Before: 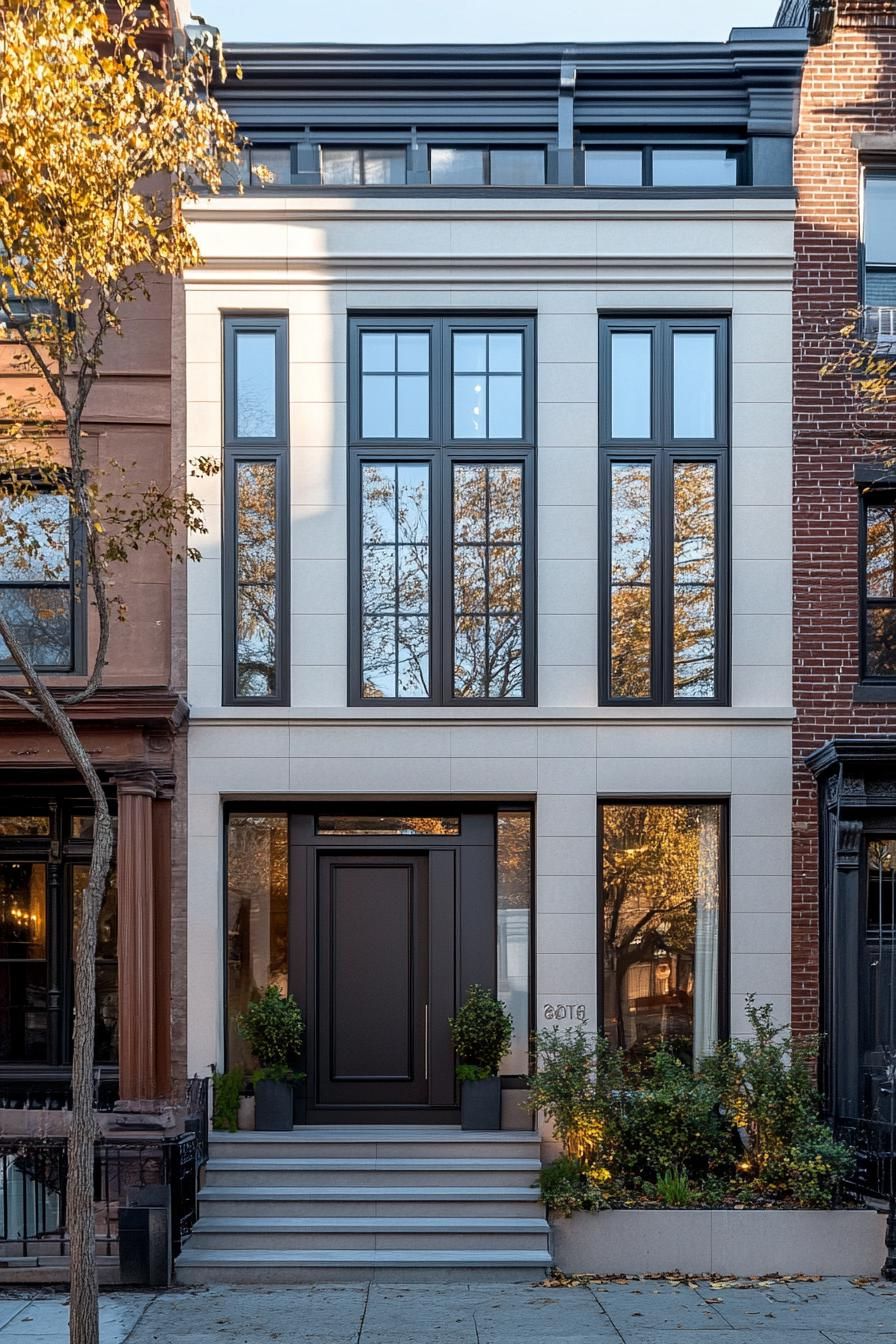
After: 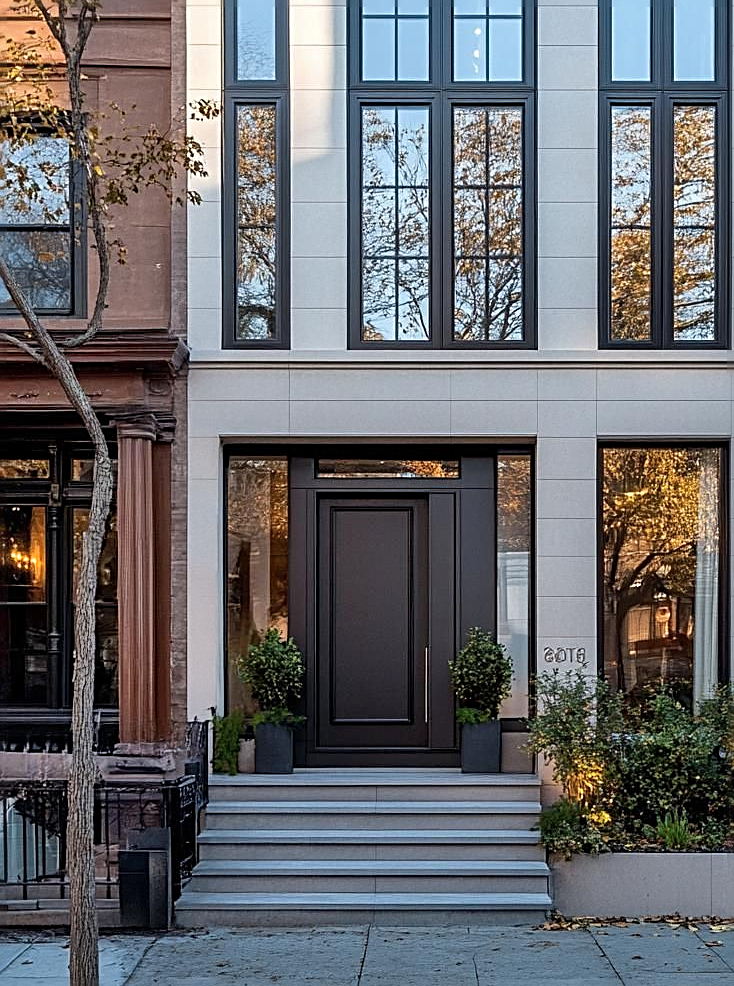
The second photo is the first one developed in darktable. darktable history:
sharpen: radius 2.53, amount 0.629
crop: top 26.574%, right 17.986%
shadows and highlights: shadows 52.95, soften with gaussian
